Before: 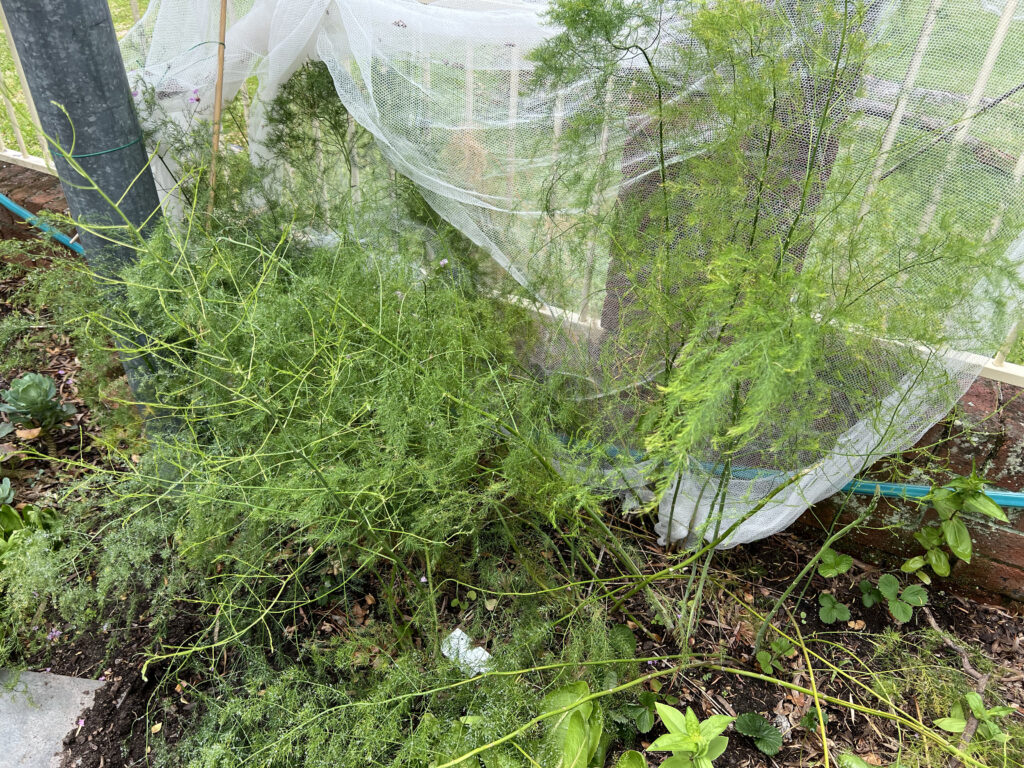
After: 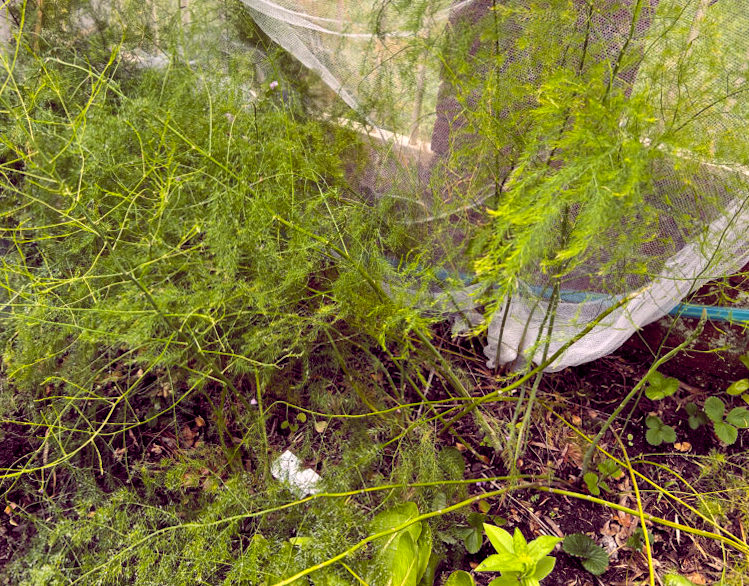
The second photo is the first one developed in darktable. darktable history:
crop: left 16.871%, top 22.857%, right 9.116%
rotate and perspective: rotation 0.174°, lens shift (vertical) 0.013, lens shift (horizontal) 0.019, shear 0.001, automatic cropping original format, crop left 0.007, crop right 0.991, crop top 0.016, crop bottom 0.997
tone equalizer: on, module defaults
color balance rgb: shadows lift › chroma 6.43%, shadows lift › hue 305.74°, highlights gain › chroma 2.43%, highlights gain › hue 35.74°, global offset › chroma 0.28%, global offset › hue 320.29°, linear chroma grading › global chroma 5.5%, perceptual saturation grading › global saturation 30%, contrast 5.15%
